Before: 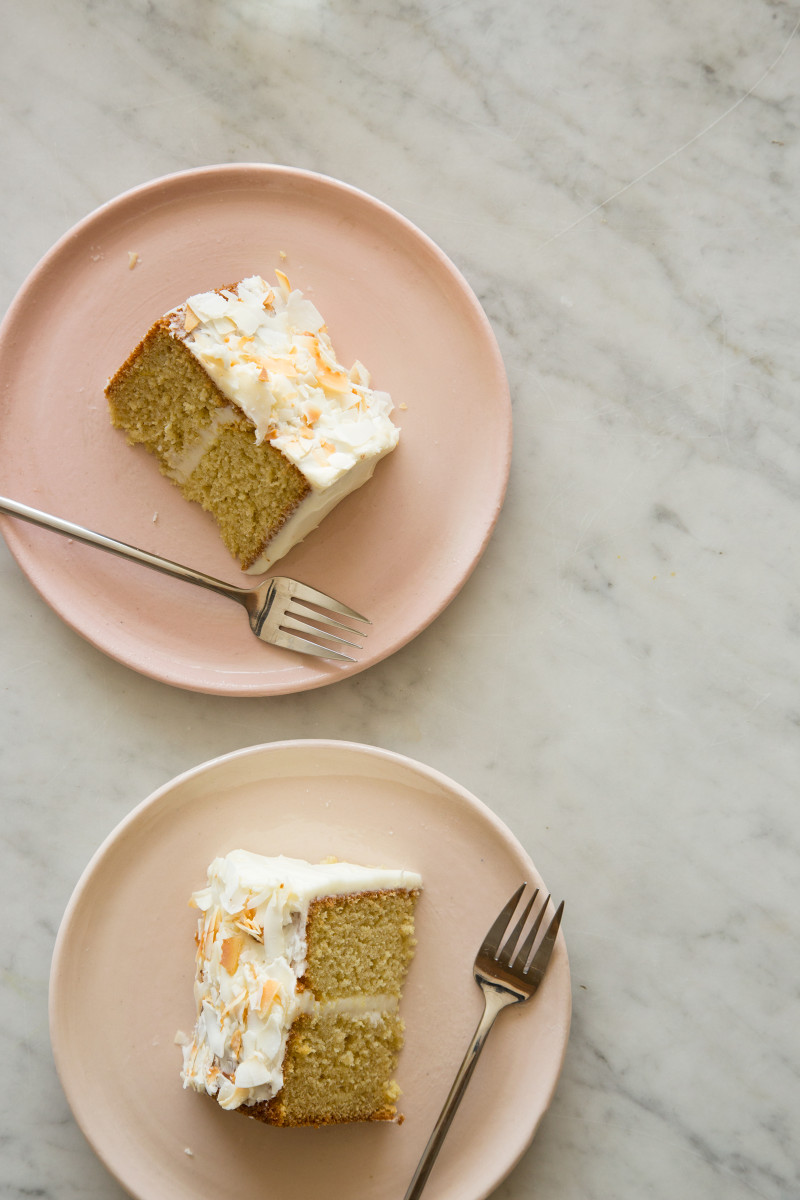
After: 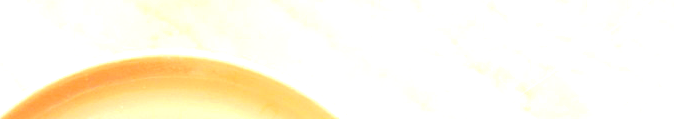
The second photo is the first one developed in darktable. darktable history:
white balance: emerald 1
contrast brightness saturation: contrast 0.22
exposure: black level correction 0, exposure 1.45 EV, compensate exposure bias true, compensate highlight preservation false
color contrast: green-magenta contrast 1.55, blue-yellow contrast 1.83
crop and rotate: left 9.644%, top 9.491%, right 6.021%, bottom 80.509%
